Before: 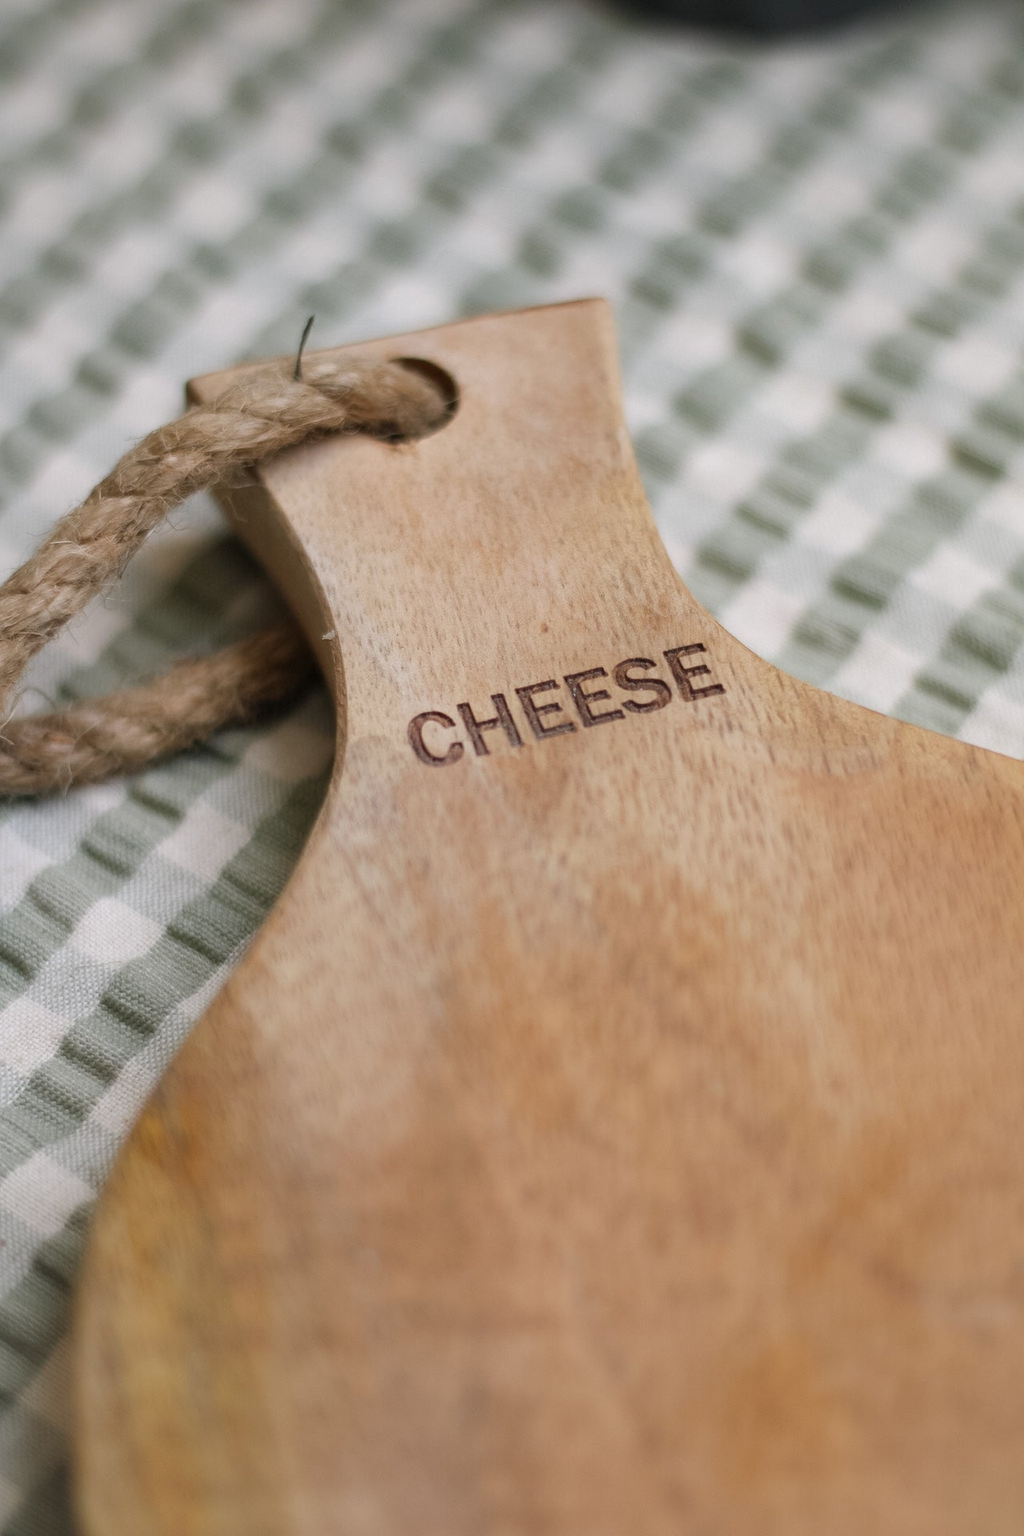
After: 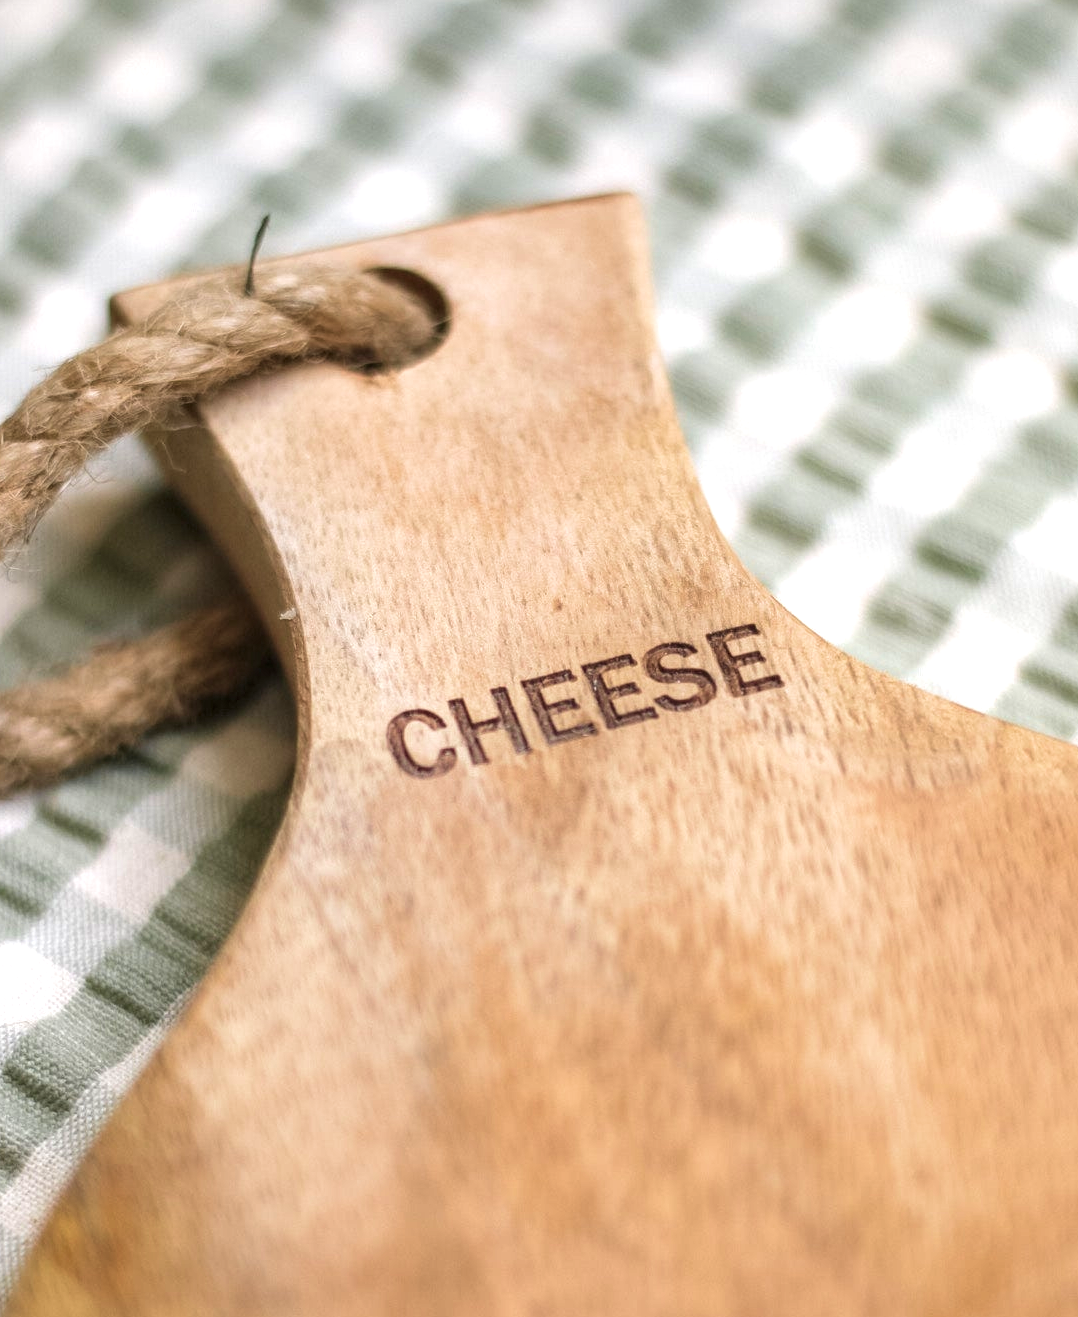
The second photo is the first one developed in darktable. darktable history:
contrast brightness saturation: saturation -0.062
exposure: black level correction 0, exposure 0.695 EV, compensate highlight preservation false
local contrast: on, module defaults
crop and rotate: left 9.621%, top 9.4%, right 6.125%, bottom 21.988%
velvia: strength 27.38%
